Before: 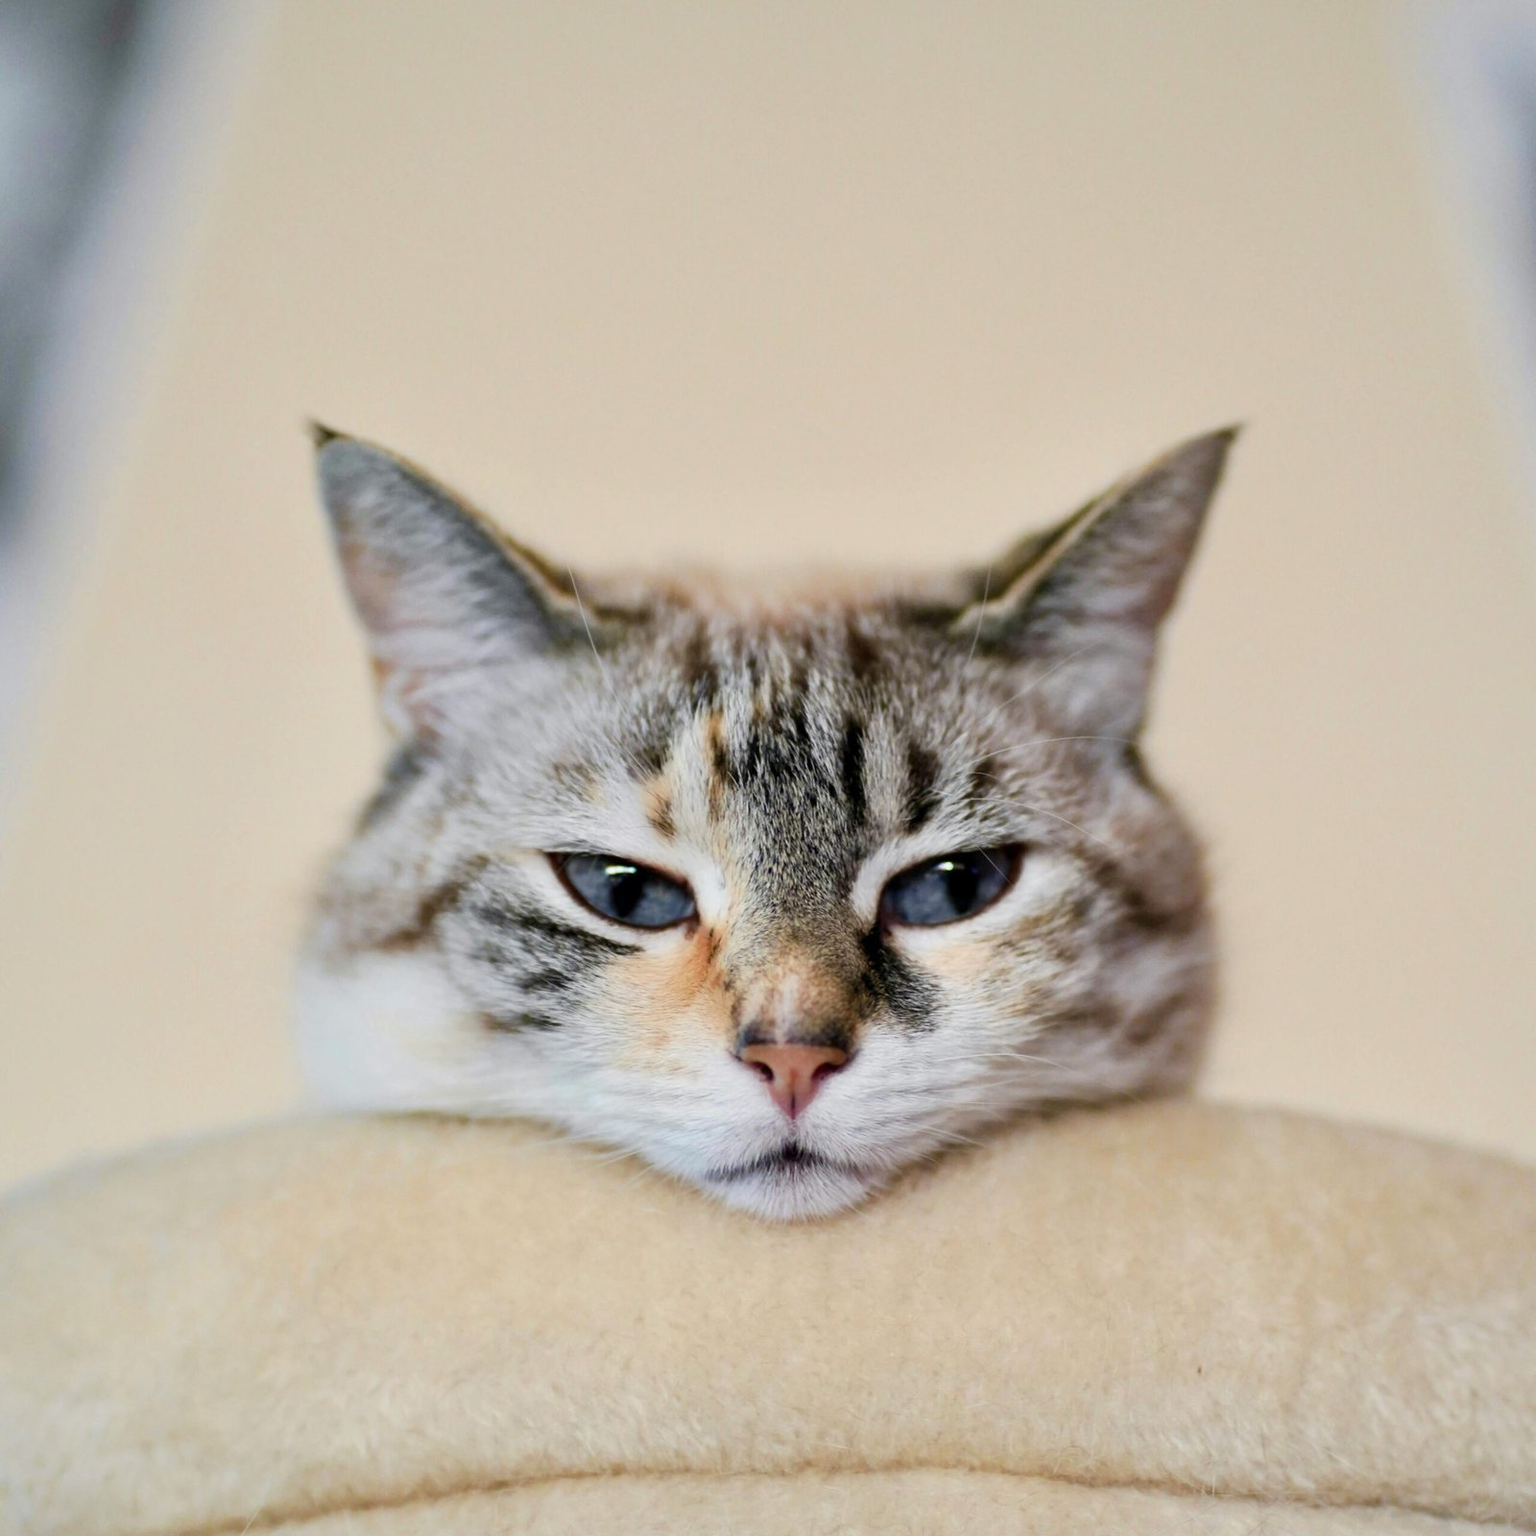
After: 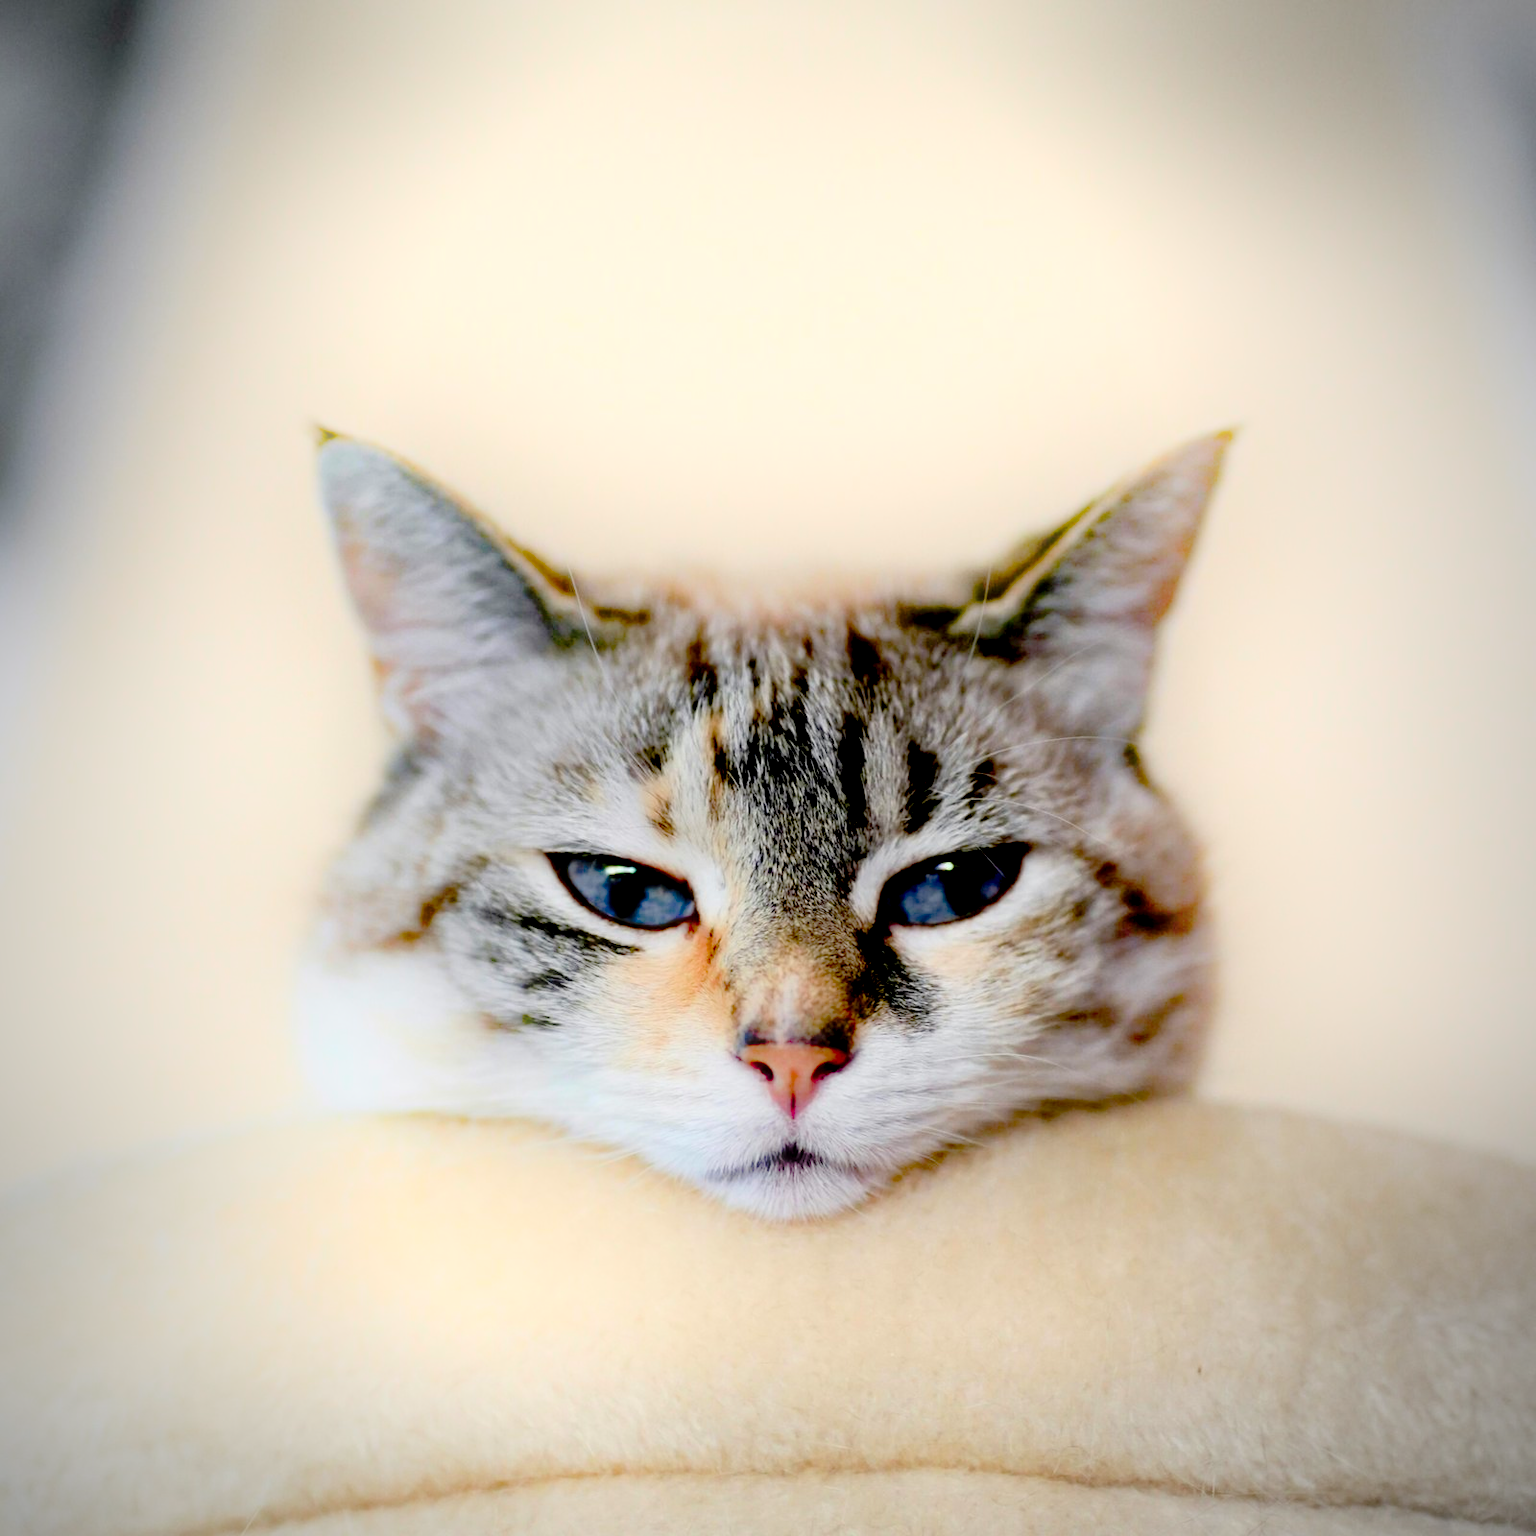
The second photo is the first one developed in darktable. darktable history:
bloom: on, module defaults
exposure: black level correction 0.056, exposure -0.039 EV, compensate highlight preservation false
vignetting: fall-off start 97%, fall-off radius 100%, width/height ratio 0.609, unbound false
